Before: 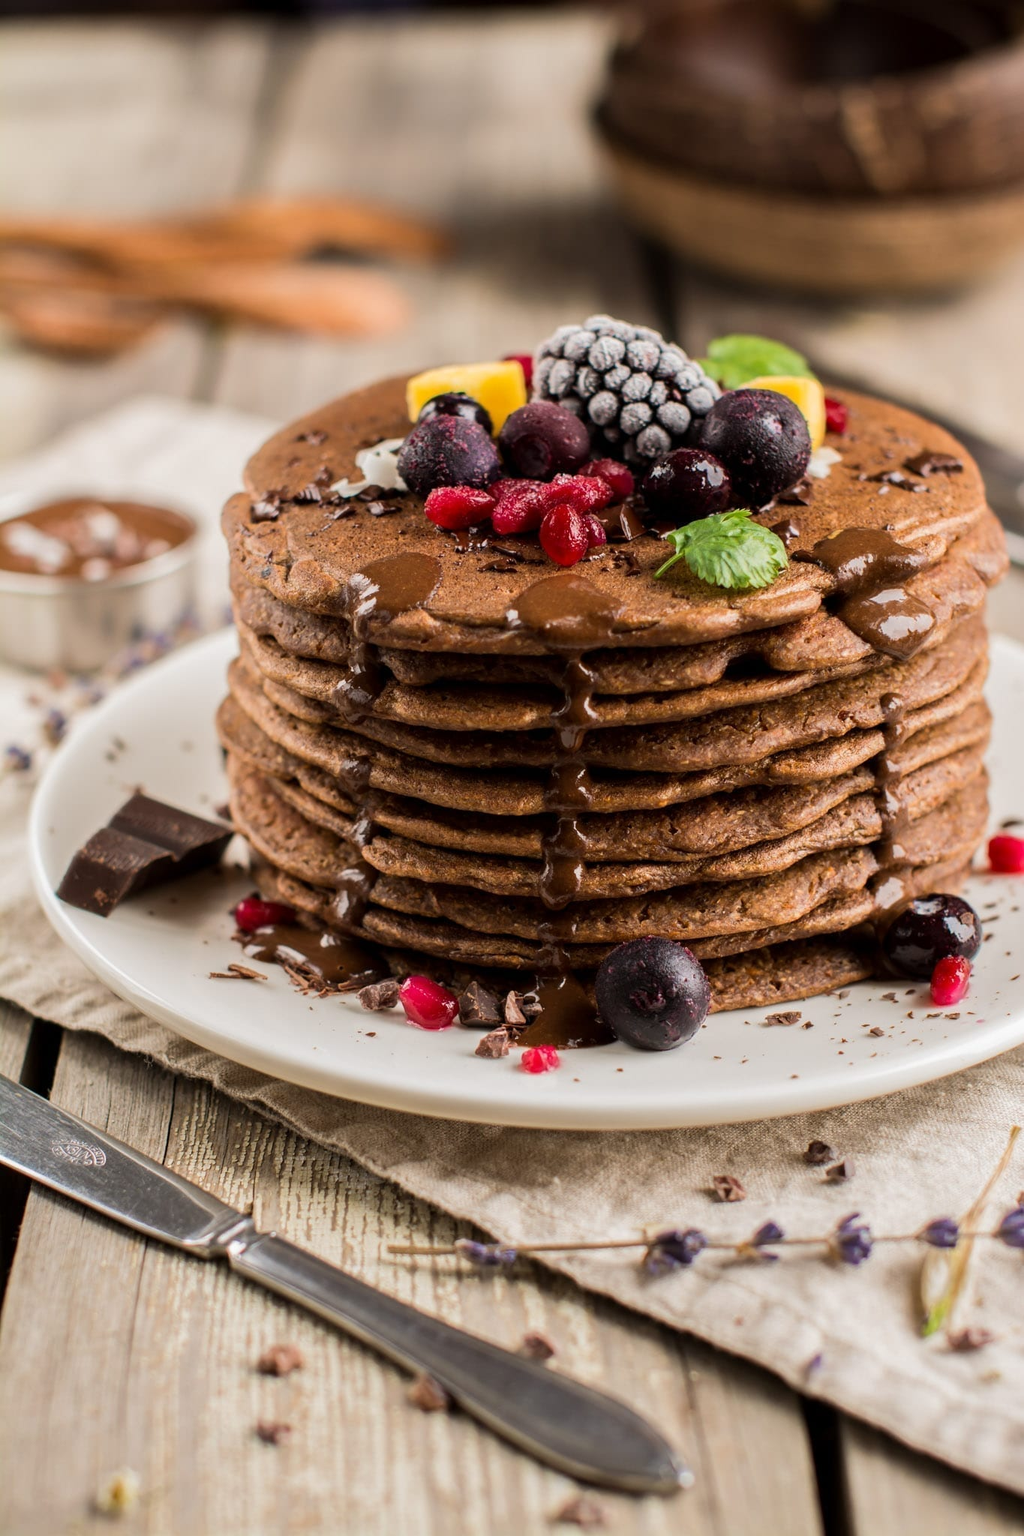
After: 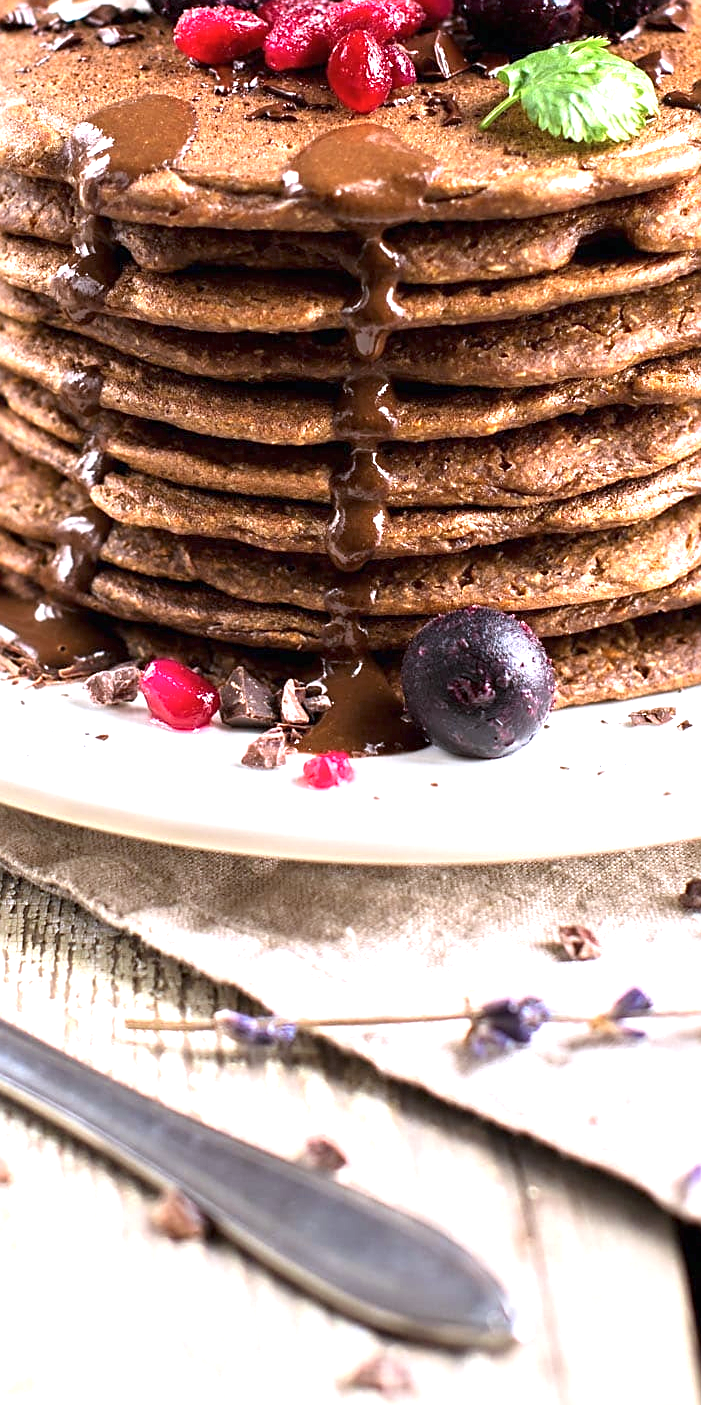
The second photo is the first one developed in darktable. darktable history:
exposure: black level correction 0, exposure 1.372 EV, compensate highlight preservation false
sharpen: on, module defaults
color calibration: illuminant as shot in camera, x 0.37, y 0.382, temperature 4318.44 K, saturation algorithm version 1 (2020)
crop and rotate: left 28.77%, top 31.373%, right 19.811%
